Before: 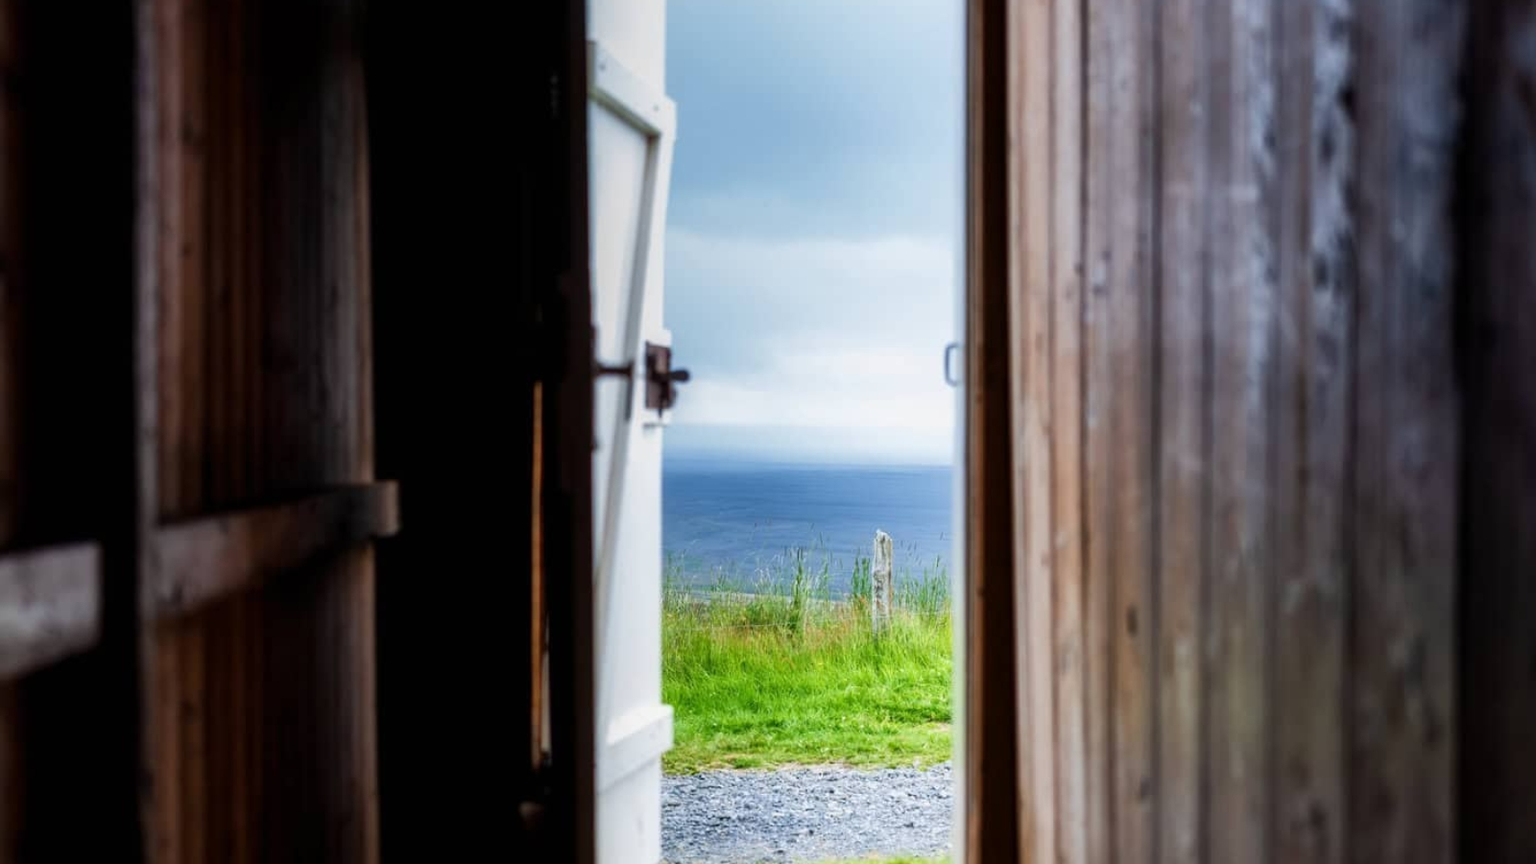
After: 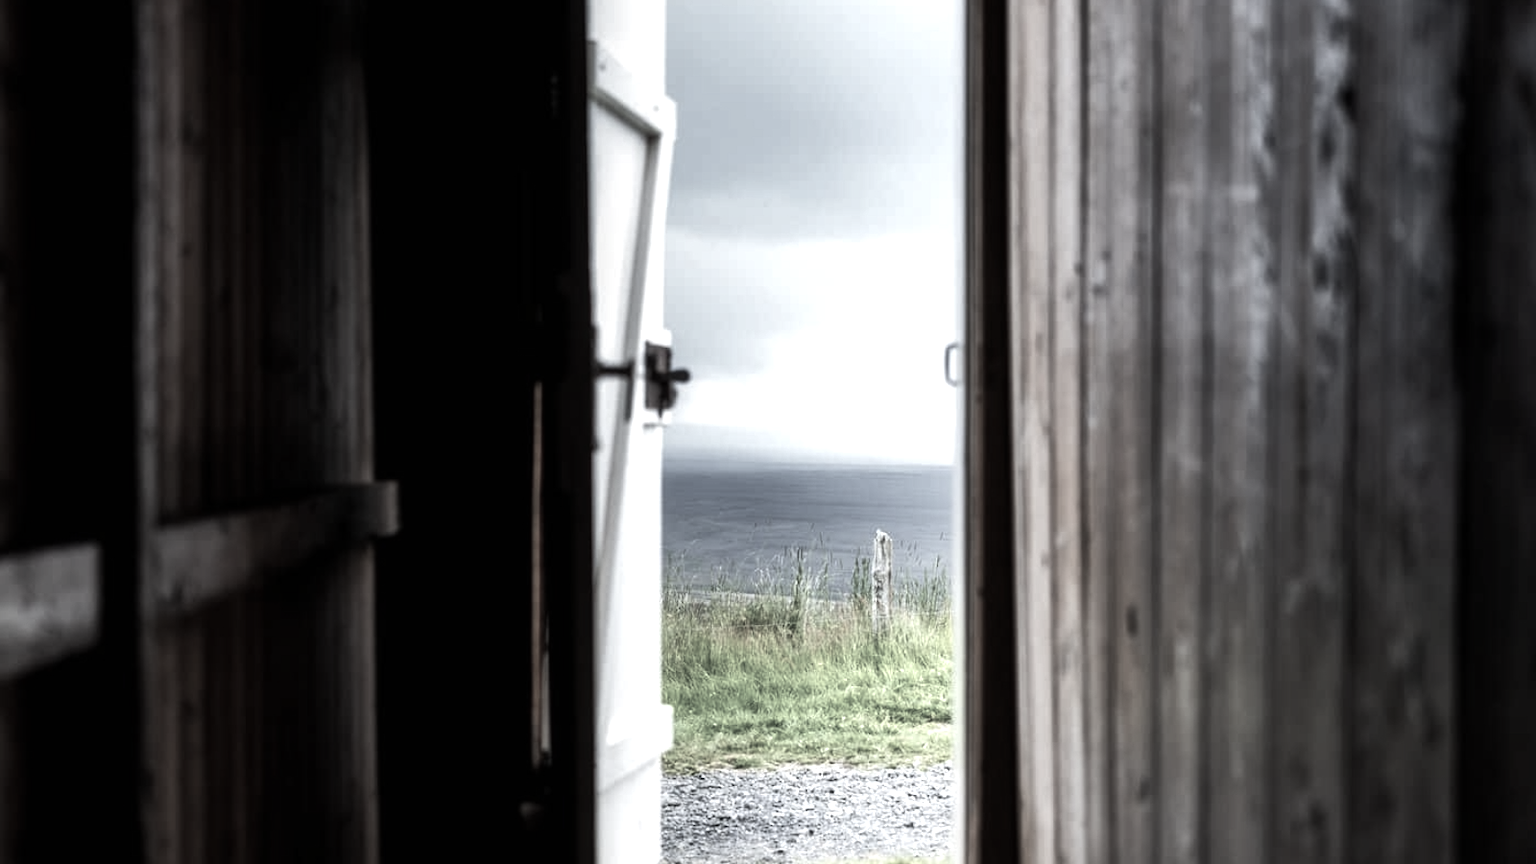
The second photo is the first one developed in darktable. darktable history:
color balance rgb: perceptual saturation grading › global saturation -32.203%, perceptual brilliance grading › global brilliance 15.625%, perceptual brilliance grading › shadows -35.512%, global vibrance 11.07%
color correction: highlights b* 0.049, saturation 0.328
